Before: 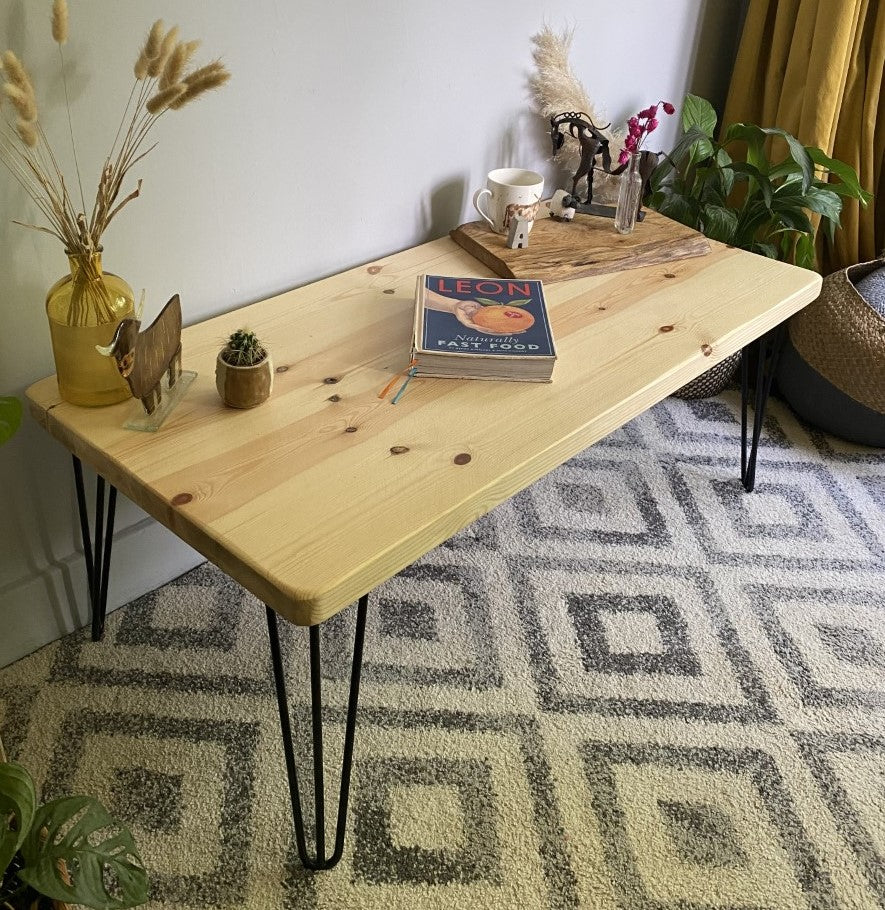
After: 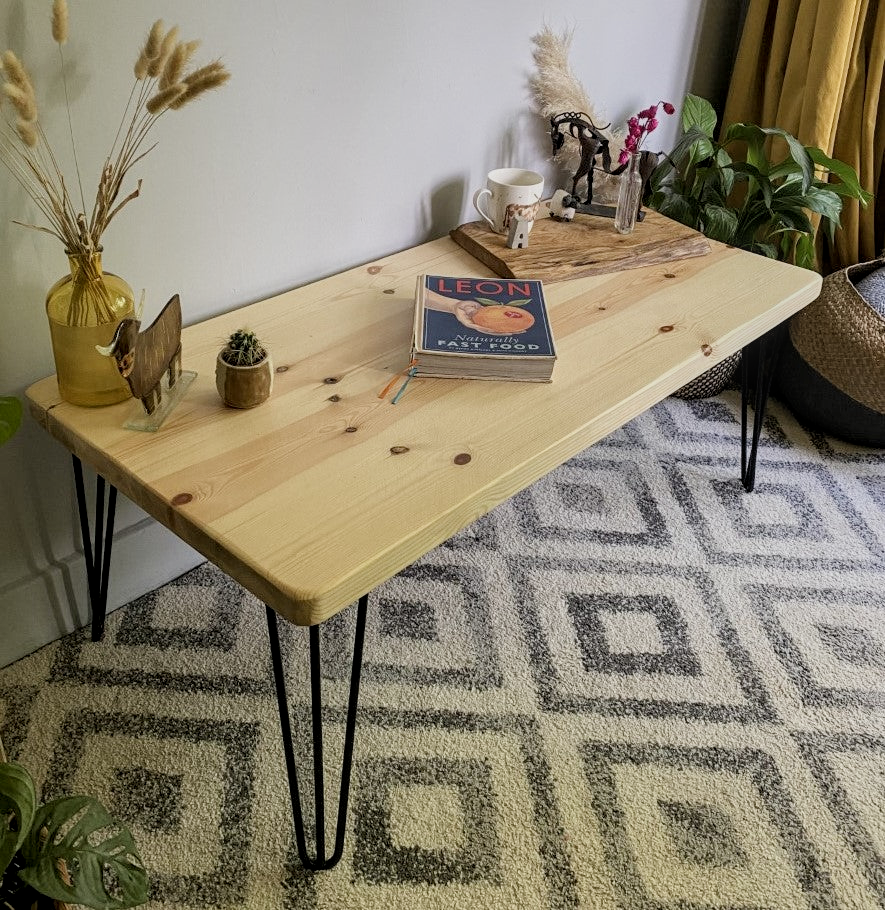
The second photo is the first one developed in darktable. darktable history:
filmic rgb: middle gray luminance 18.27%, black relative exposure -11.2 EV, white relative exposure 3.75 EV, target black luminance 0%, hardness 5.86, latitude 57.27%, contrast 0.964, shadows ↔ highlights balance 49.73%
local contrast: on, module defaults
